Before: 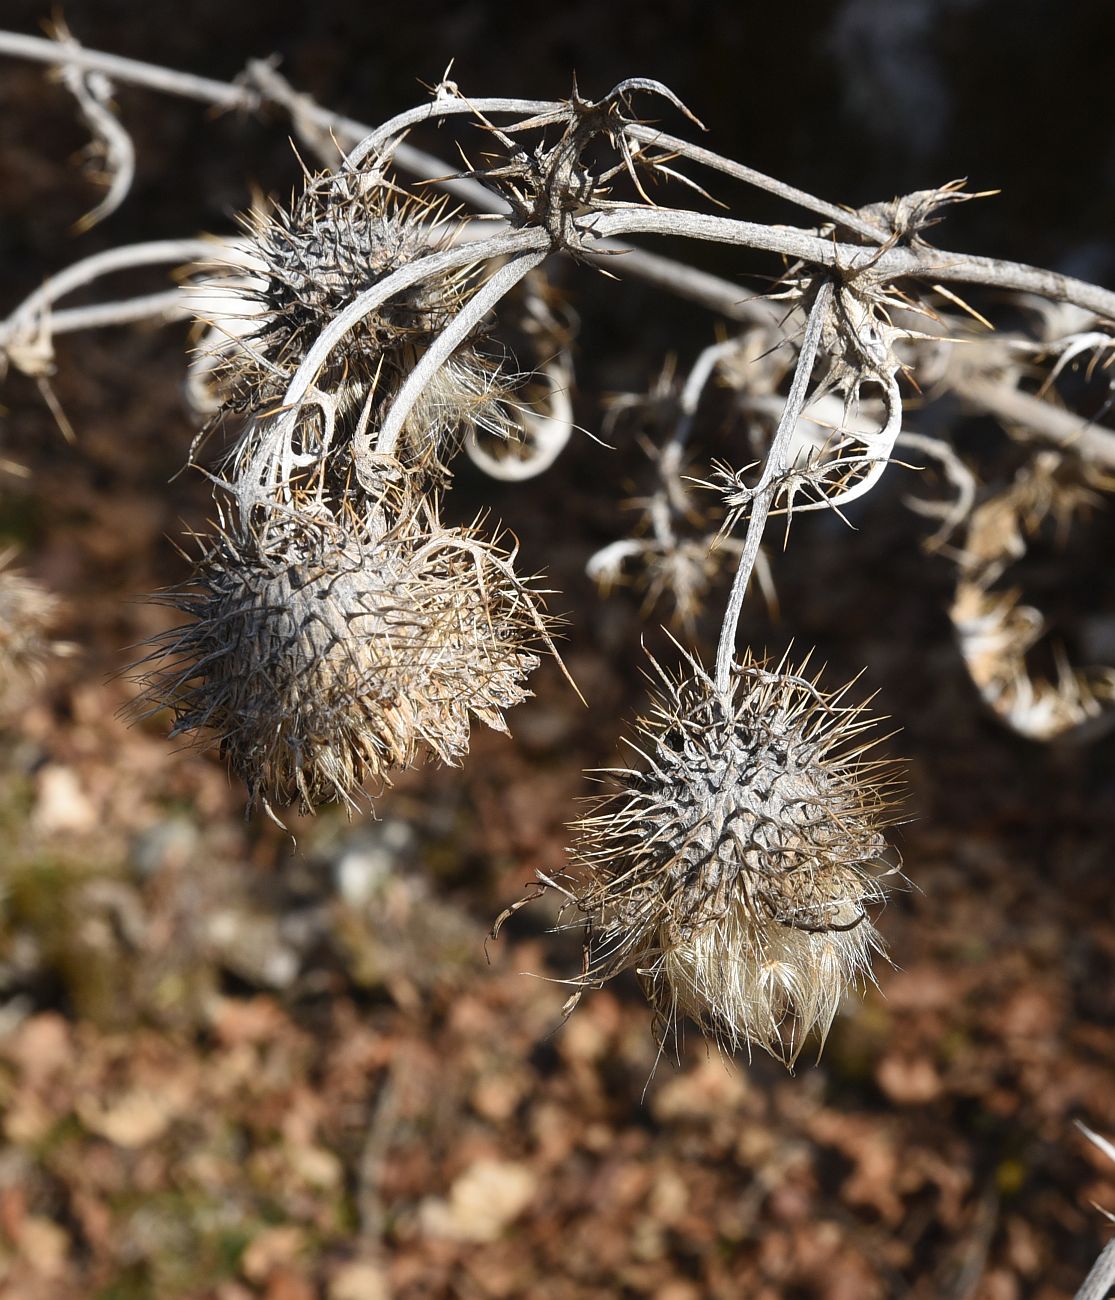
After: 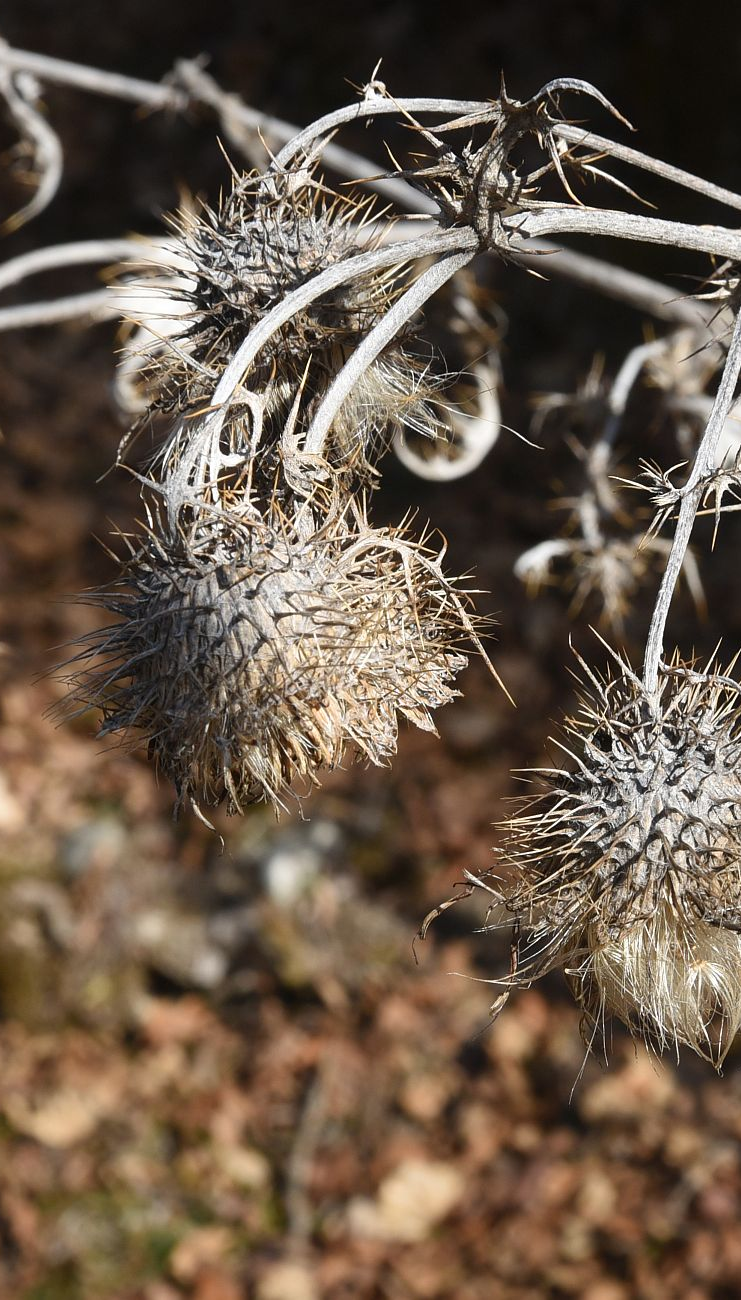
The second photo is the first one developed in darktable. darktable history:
crop and rotate: left 6.49%, right 26.994%
